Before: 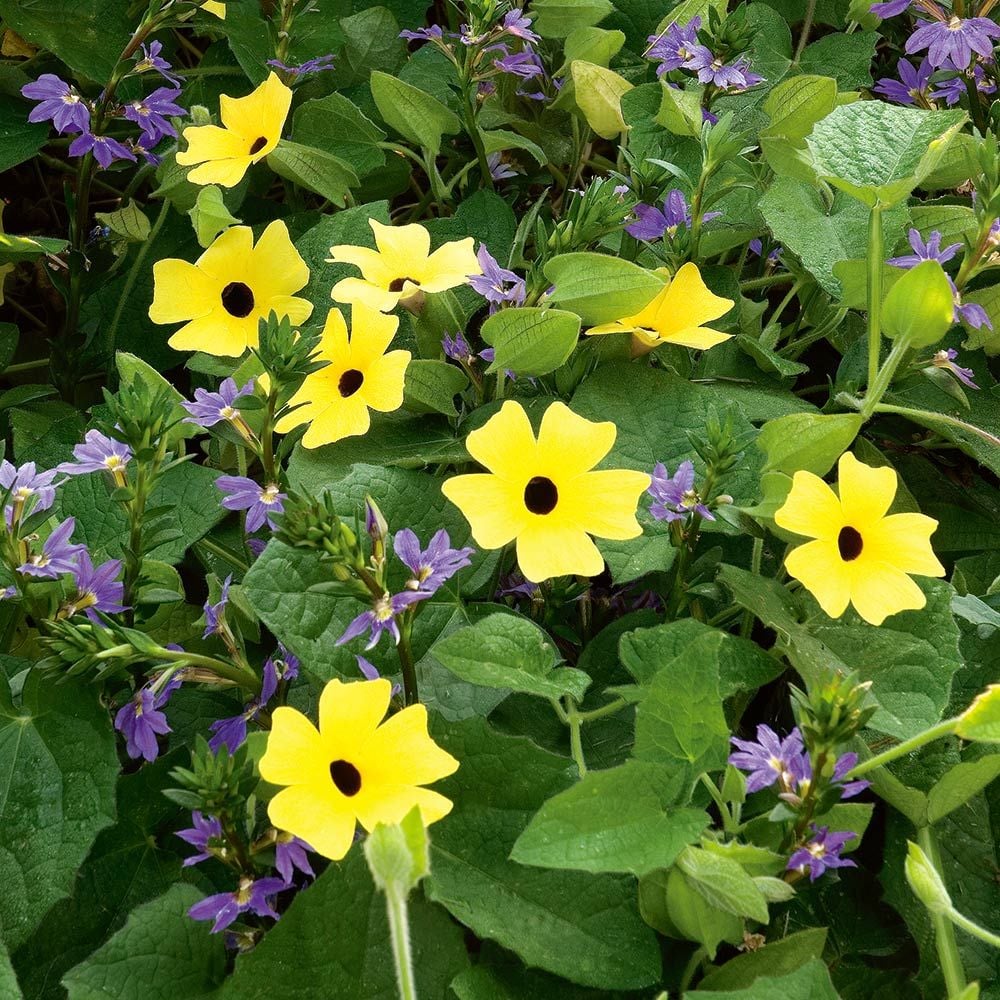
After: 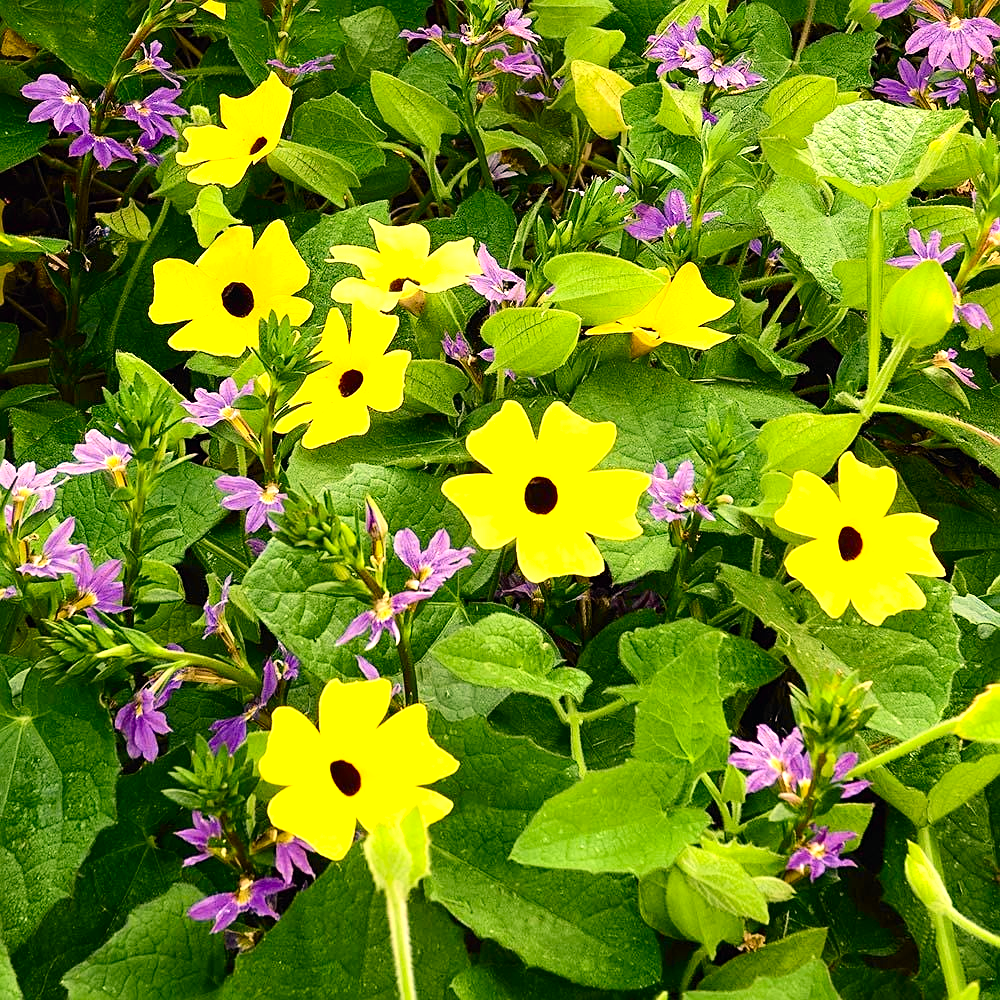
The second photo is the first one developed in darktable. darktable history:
exposure: exposure 0.656 EV, compensate highlight preservation false
color correction: highlights a* 11.79, highlights b* 11.95
sharpen: on, module defaults
tone curve: curves: ch0 [(0, 0) (0.071, 0.047) (0.266, 0.26) (0.491, 0.552) (0.753, 0.818) (1, 0.983)]; ch1 [(0, 0) (0.346, 0.307) (0.408, 0.369) (0.463, 0.443) (0.482, 0.493) (0.502, 0.5) (0.517, 0.518) (0.55, 0.573) (0.597, 0.641) (0.651, 0.709) (1, 1)]; ch2 [(0, 0) (0.346, 0.34) (0.434, 0.46) (0.485, 0.494) (0.5, 0.494) (0.517, 0.506) (0.535, 0.545) (0.583, 0.634) (0.625, 0.686) (1, 1)], color space Lab, independent channels, preserve colors none
